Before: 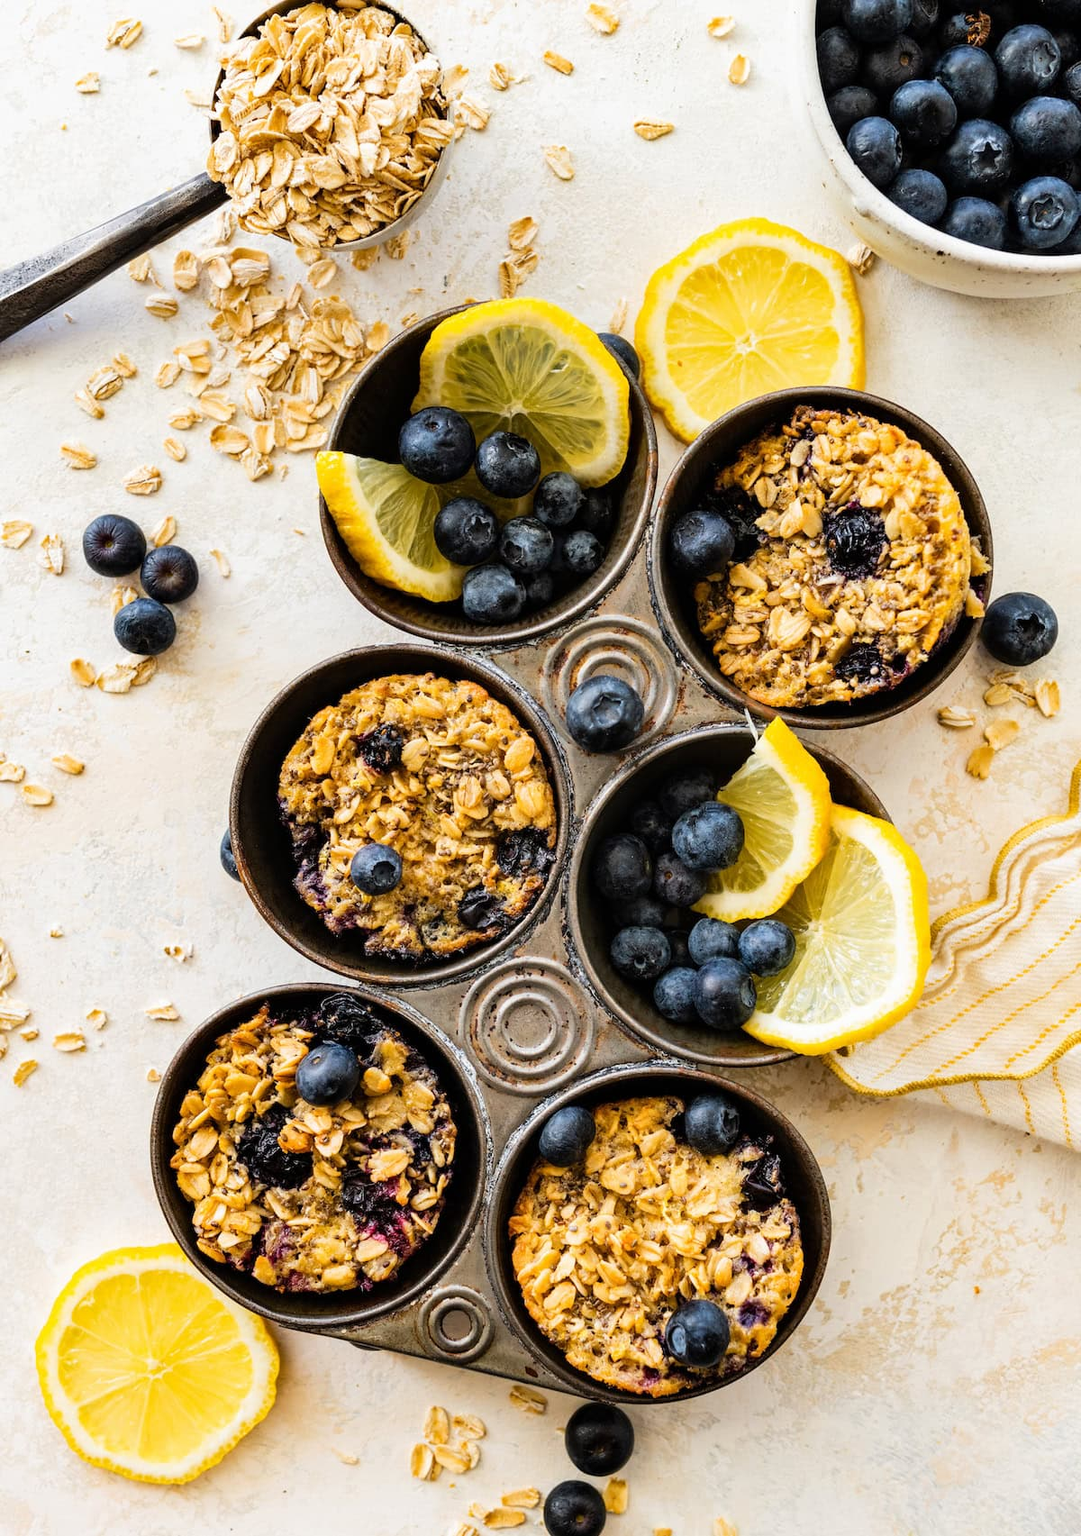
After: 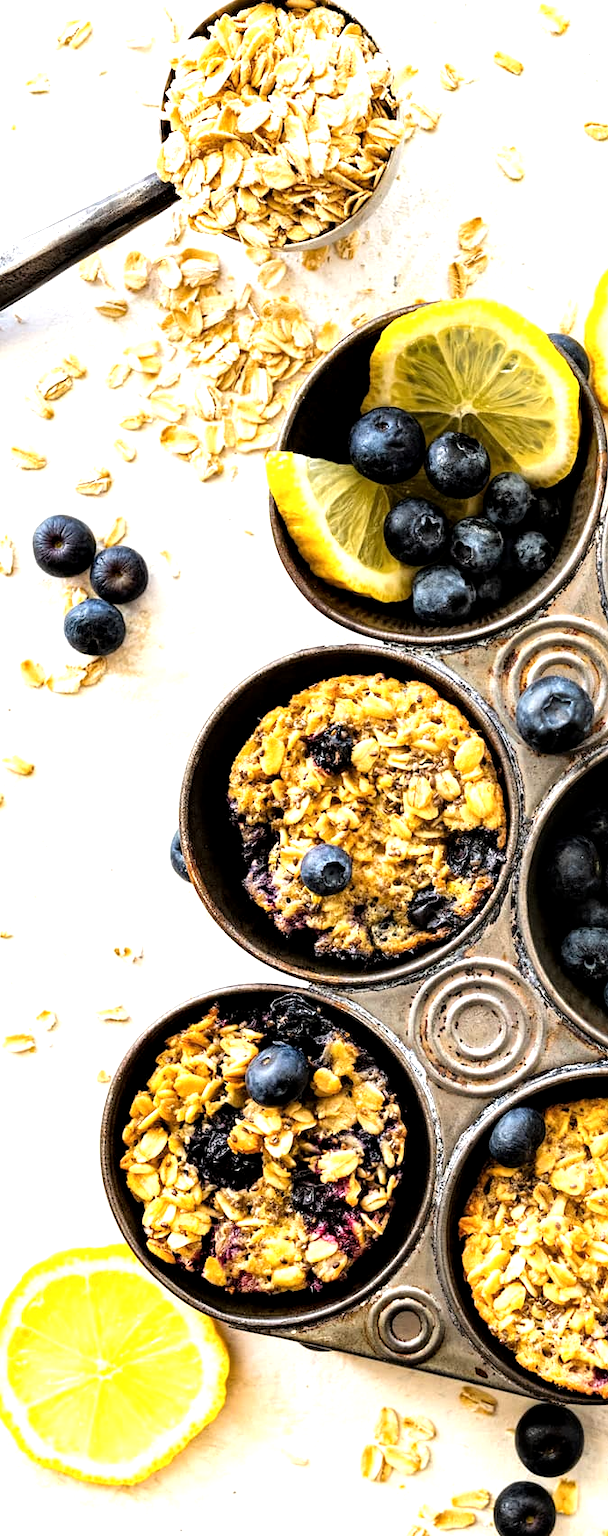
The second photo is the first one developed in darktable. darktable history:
crop: left 4.733%, right 39.009%
tone equalizer: -8 EV -0.766 EV, -7 EV -0.734 EV, -6 EV -0.625 EV, -5 EV -0.421 EV, -3 EV 0.374 EV, -2 EV 0.6 EV, -1 EV 0.679 EV, +0 EV 0.739 EV
local contrast: highlights 105%, shadows 102%, detail 119%, midtone range 0.2
